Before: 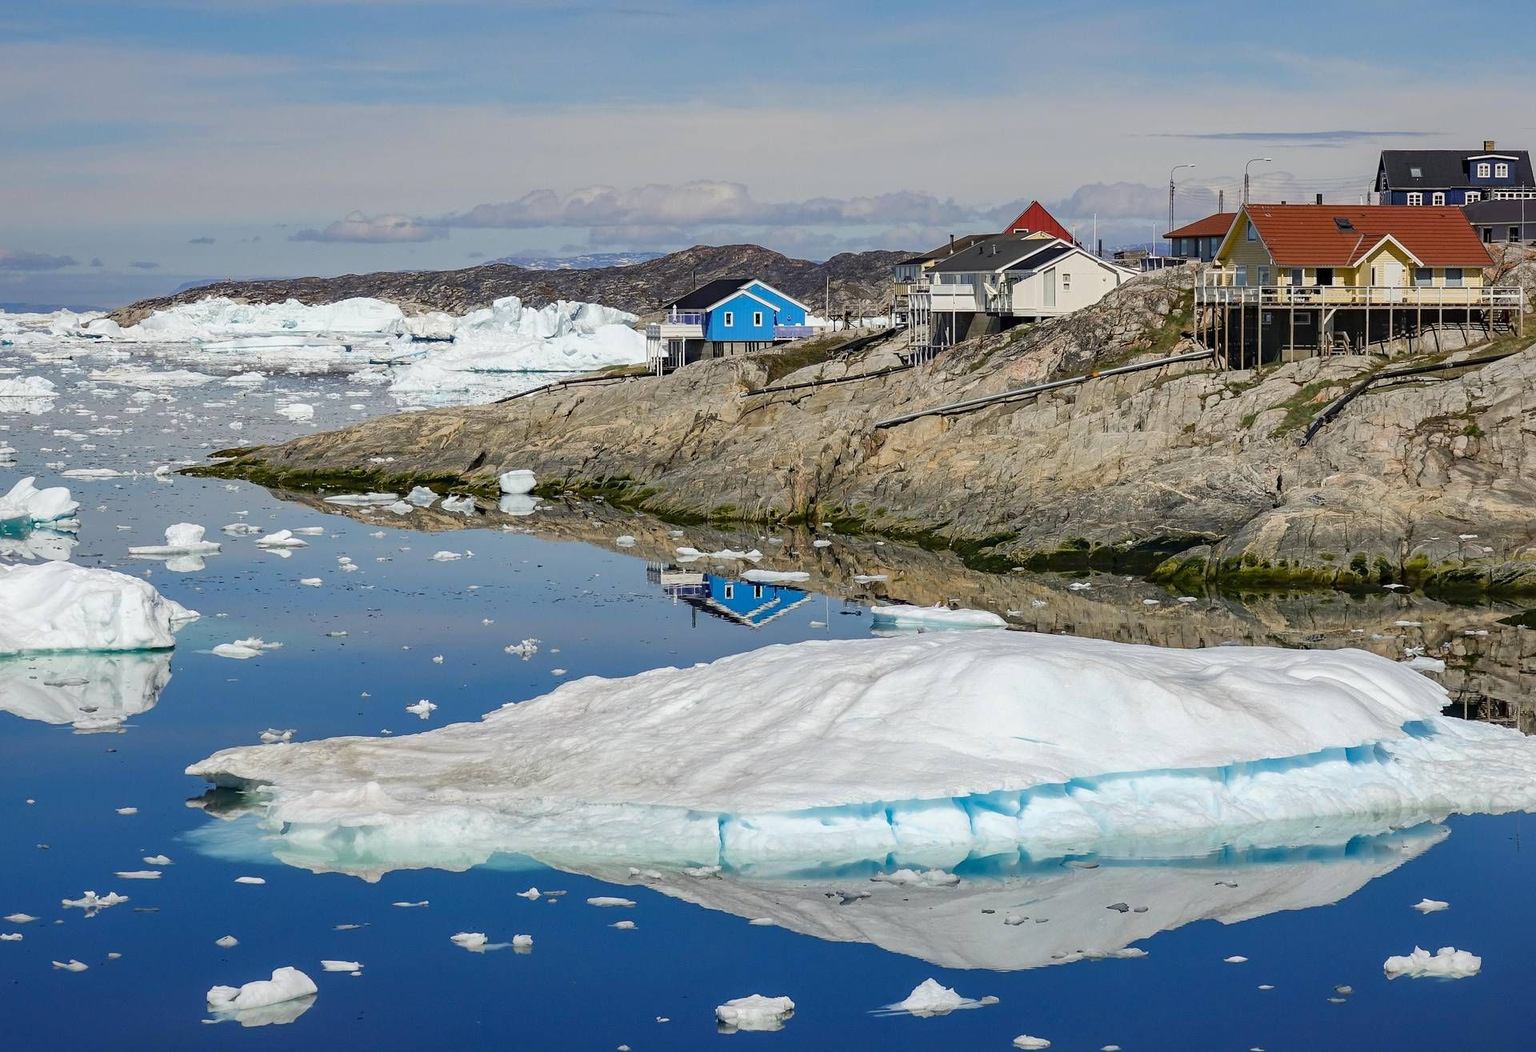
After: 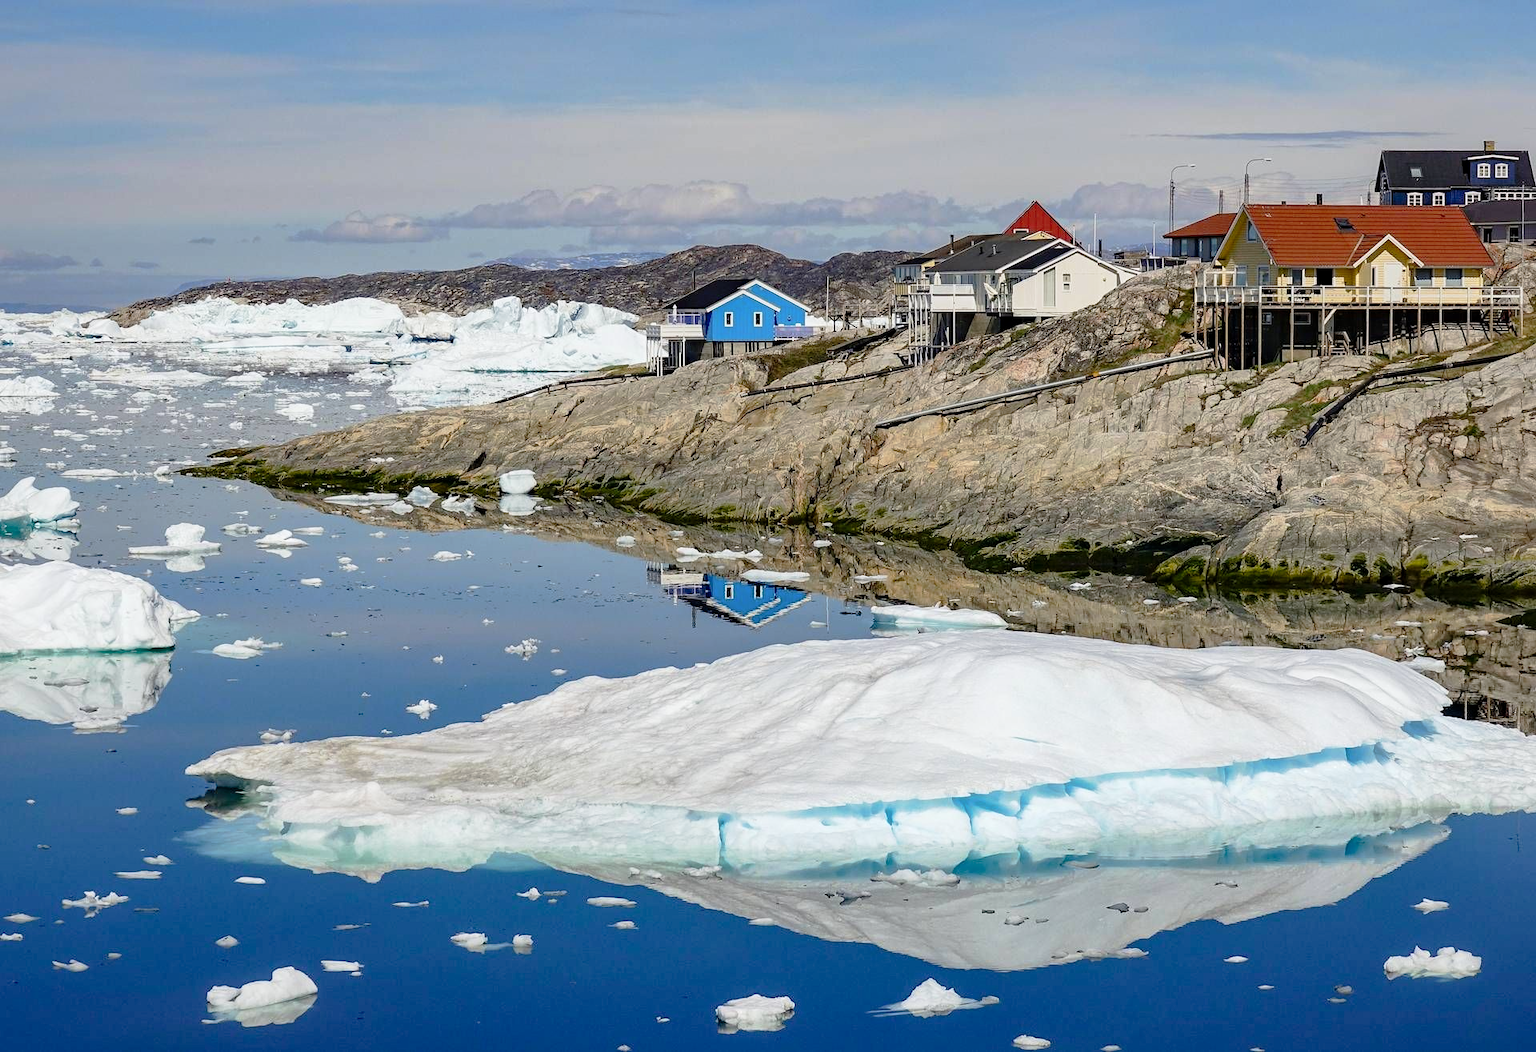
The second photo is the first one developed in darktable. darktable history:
tone curve: curves: ch0 [(0.024, 0) (0.075, 0.034) (0.145, 0.098) (0.257, 0.259) (0.408, 0.45) (0.611, 0.64) (0.81, 0.857) (1, 1)]; ch1 [(0, 0) (0.287, 0.198) (0.501, 0.506) (0.56, 0.57) (0.712, 0.777) (0.976, 0.992)]; ch2 [(0, 0) (0.5, 0.5) (0.523, 0.552) (0.59, 0.603) (0.681, 0.754) (1, 1)], preserve colors none
